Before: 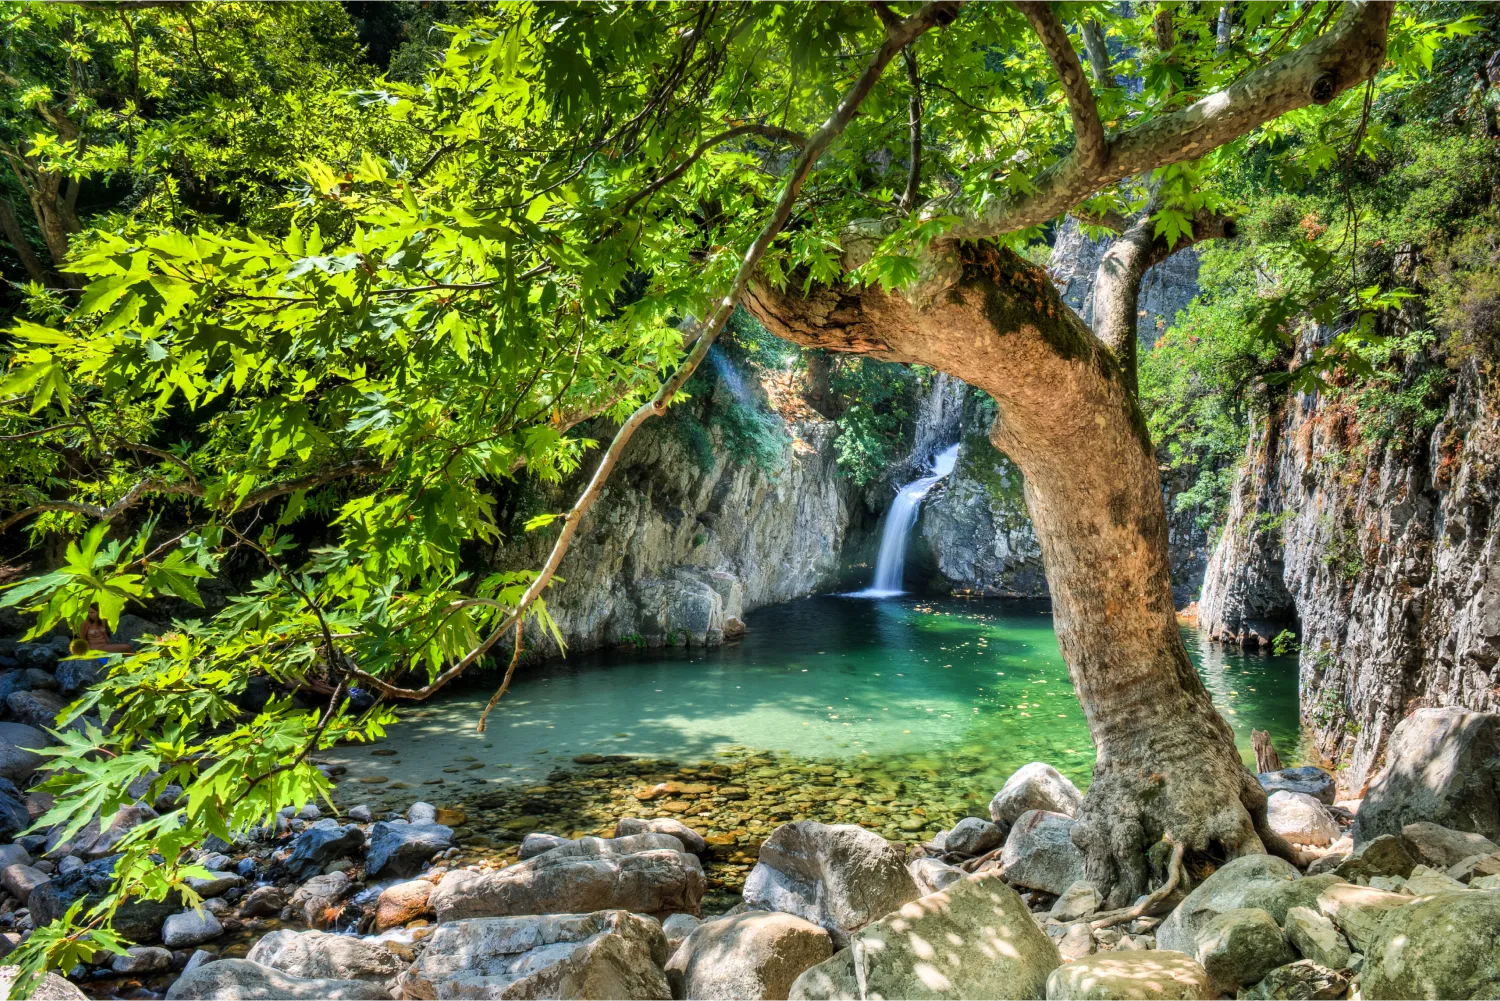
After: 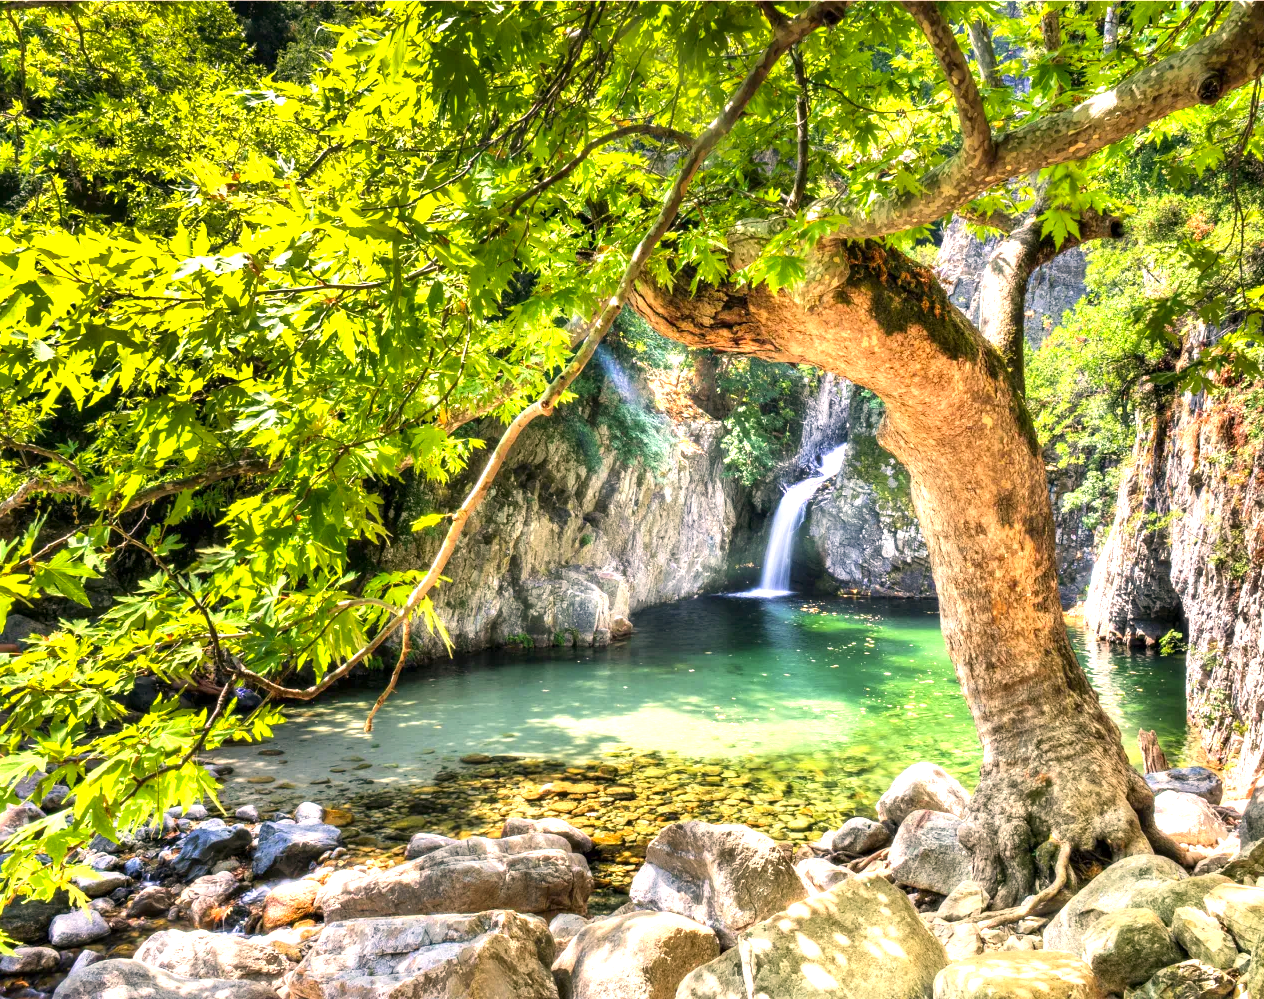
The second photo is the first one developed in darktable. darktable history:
crop: left 7.598%, right 7.873%
color correction: highlights a* 11.96, highlights b* 11.58
exposure: exposure 1.089 EV, compensate highlight preservation false
